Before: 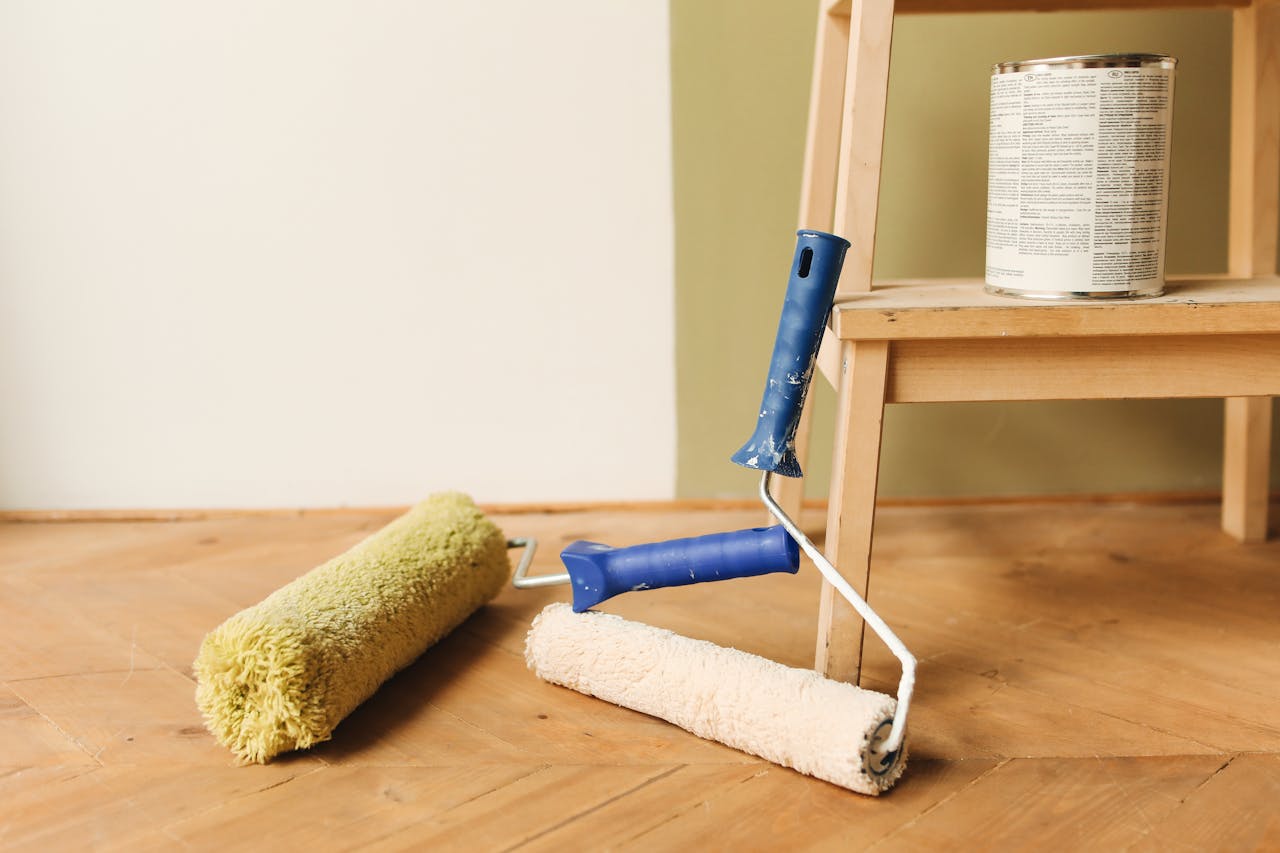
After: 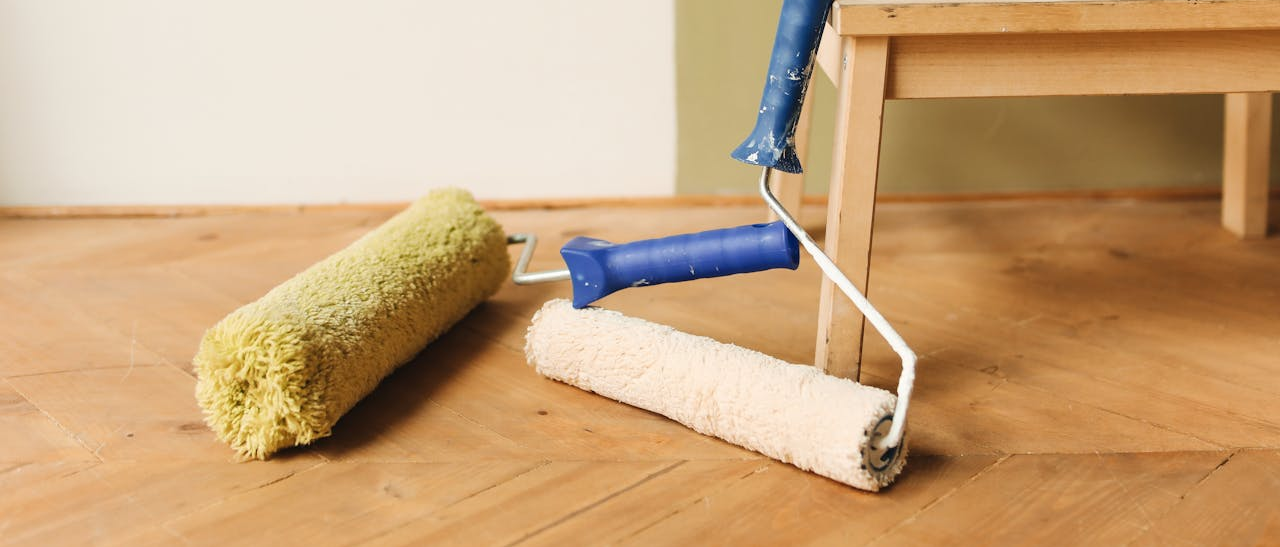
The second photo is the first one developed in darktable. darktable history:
crop and rotate: top 35.869%
